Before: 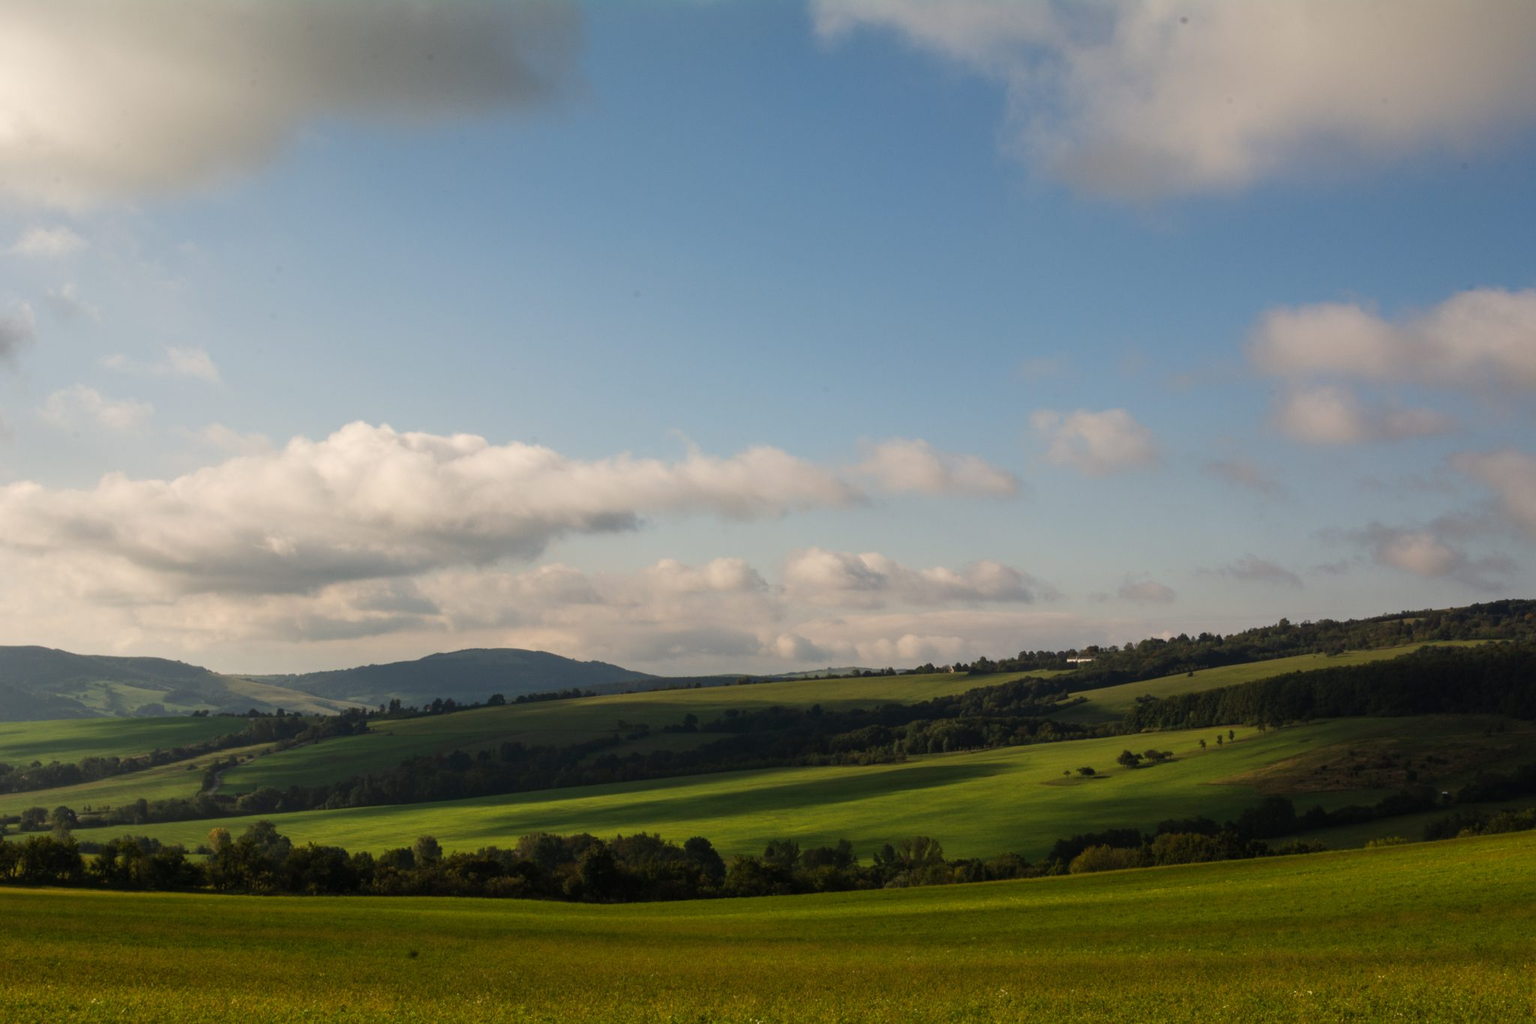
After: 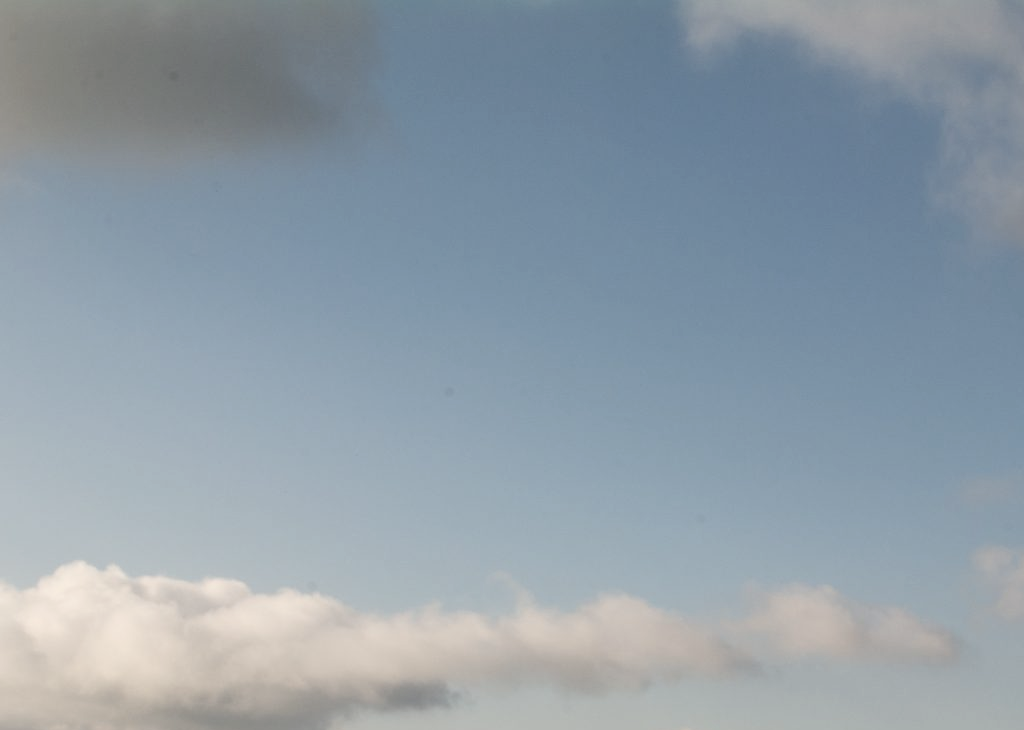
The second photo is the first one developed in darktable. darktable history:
contrast brightness saturation: contrast 0.1, saturation -0.3
crop: left 19.556%, right 30.401%, bottom 46.458%
